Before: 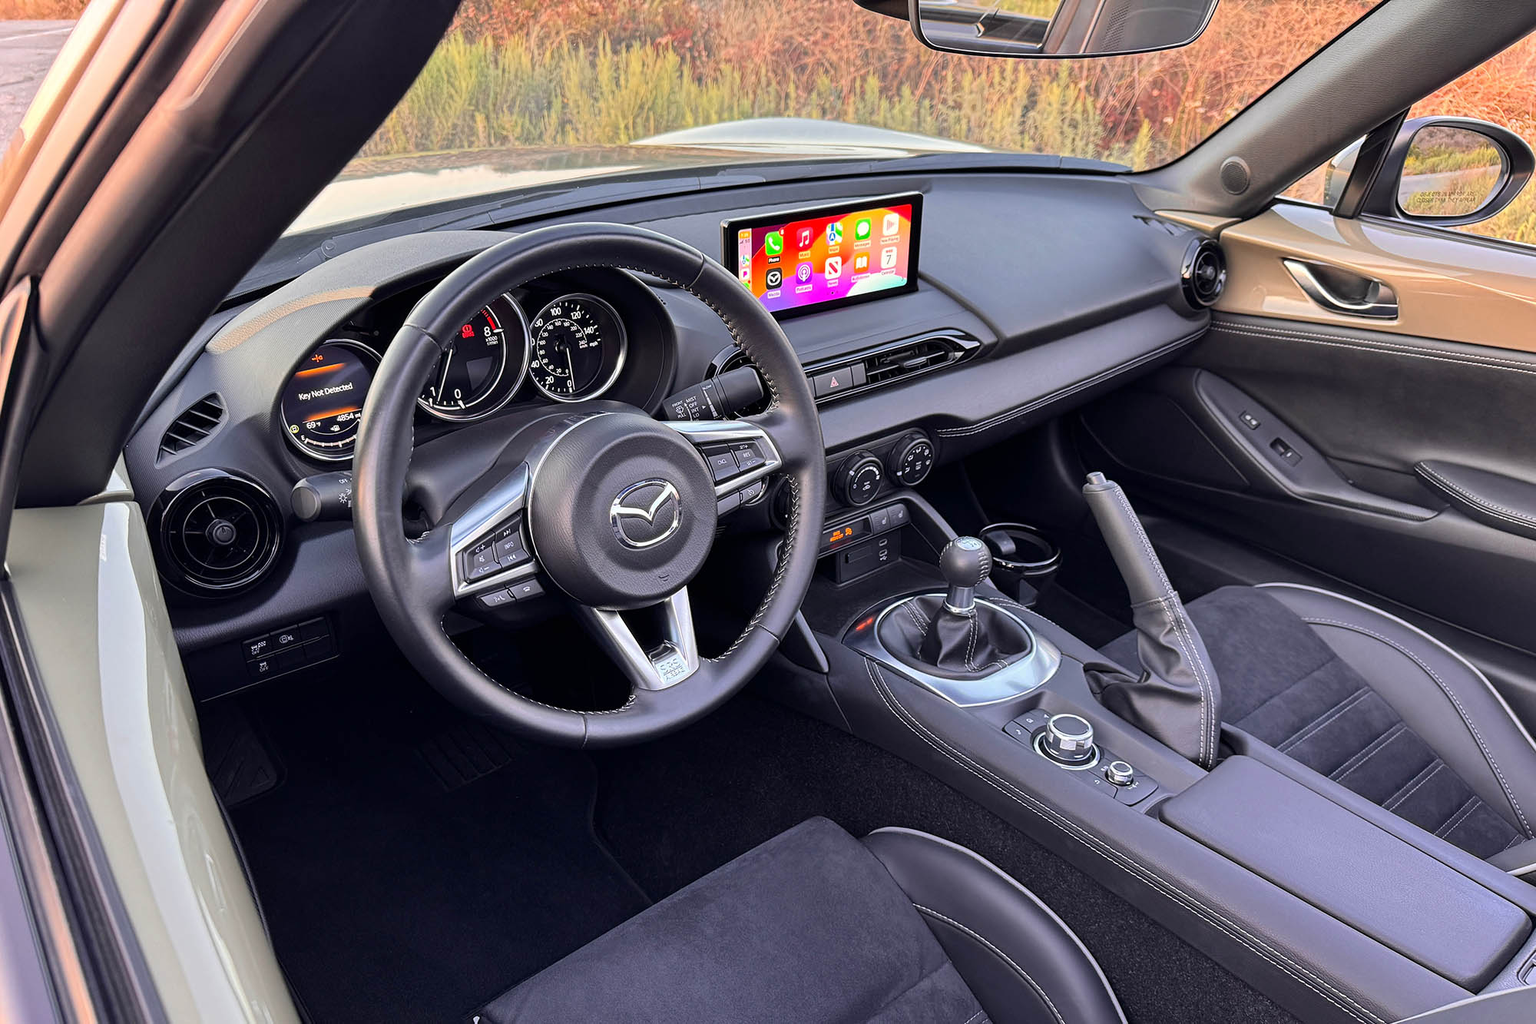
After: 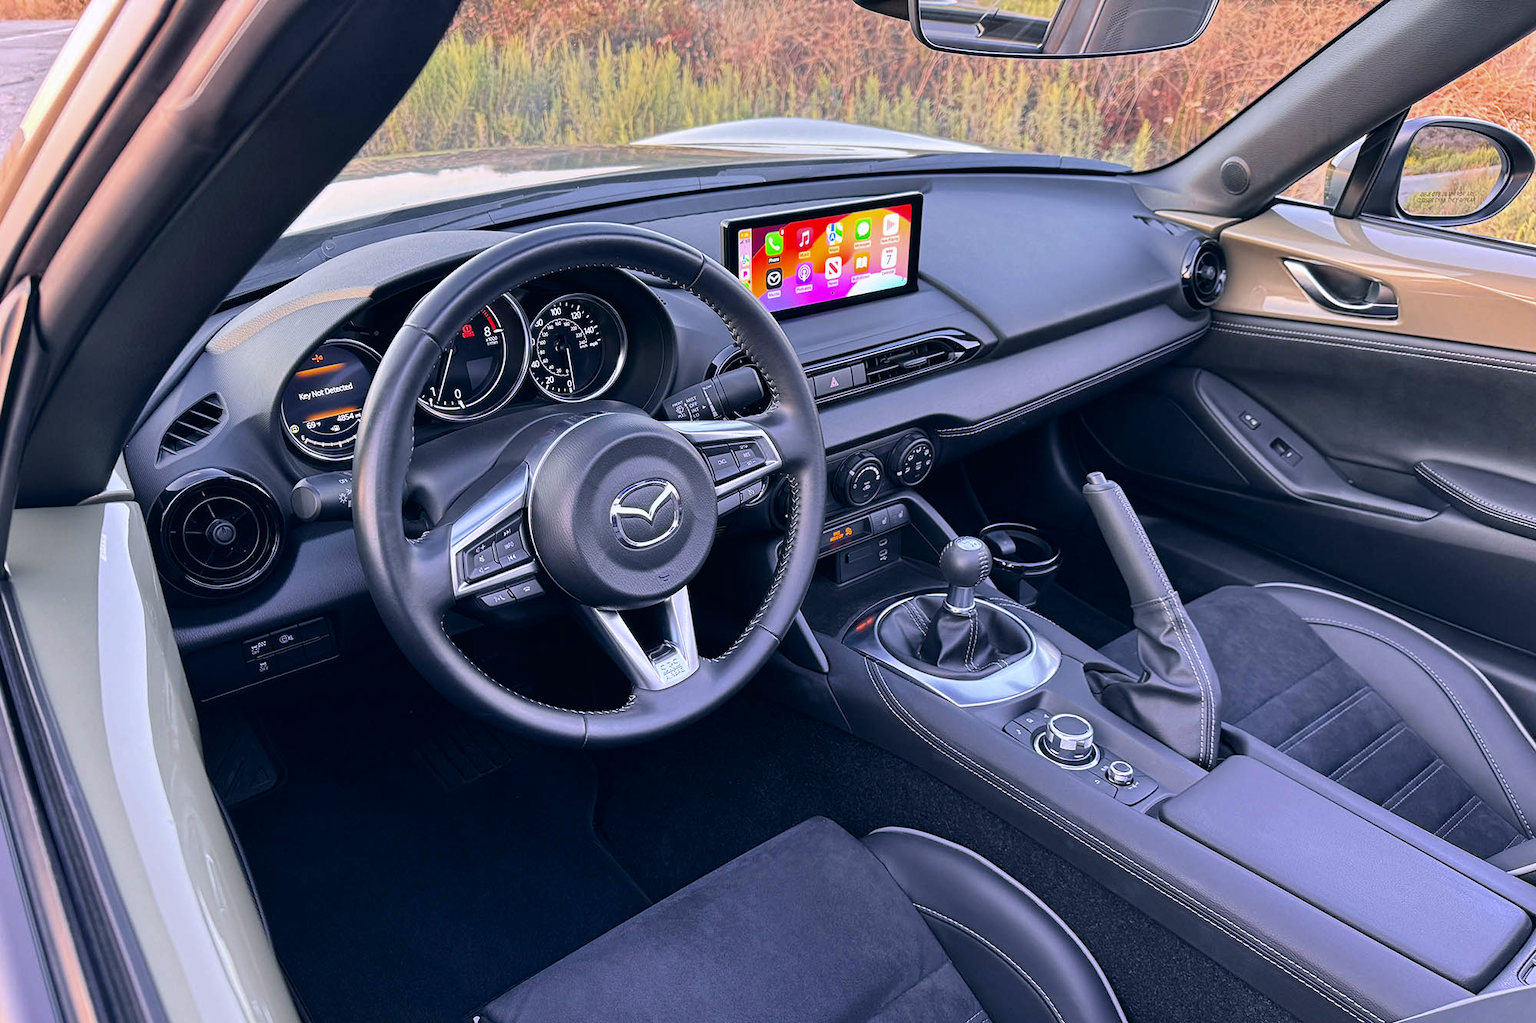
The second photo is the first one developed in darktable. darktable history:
white balance: red 0.926, green 1.003, blue 1.133
color correction: highlights a* 5.38, highlights b* 5.3, shadows a* -4.26, shadows b* -5.11
